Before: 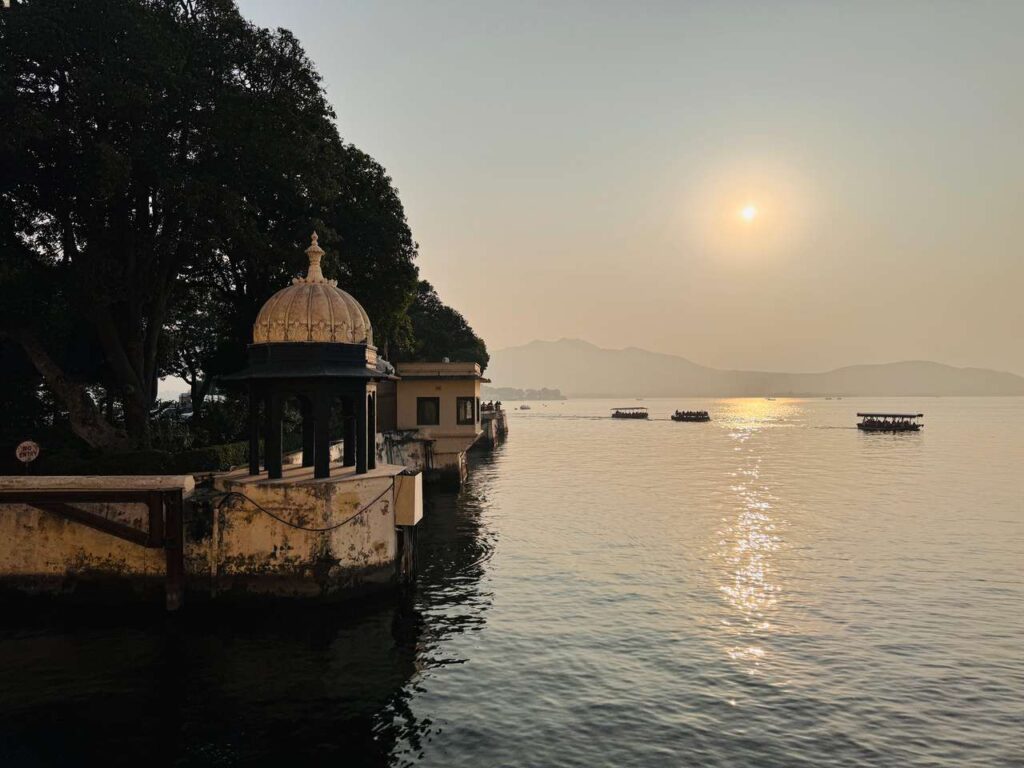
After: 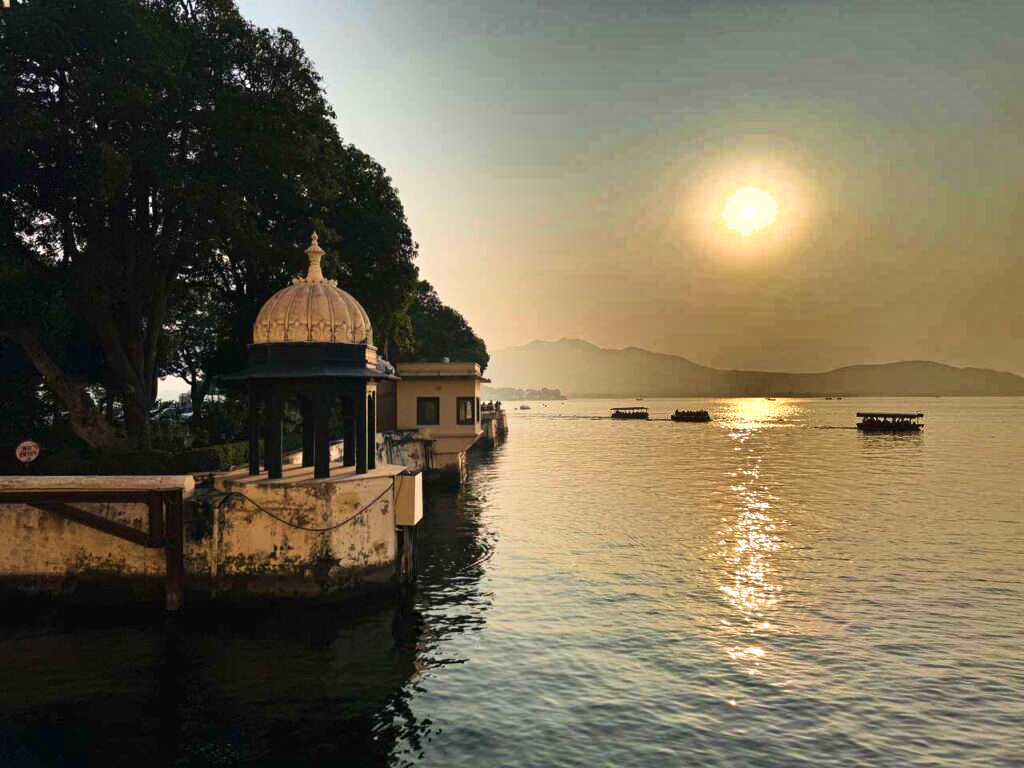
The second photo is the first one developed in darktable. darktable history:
exposure: exposure 0.475 EV, compensate highlight preservation false
shadows and highlights: shadows 20.89, highlights -81.61, soften with gaussian
velvia: strength 44.47%
